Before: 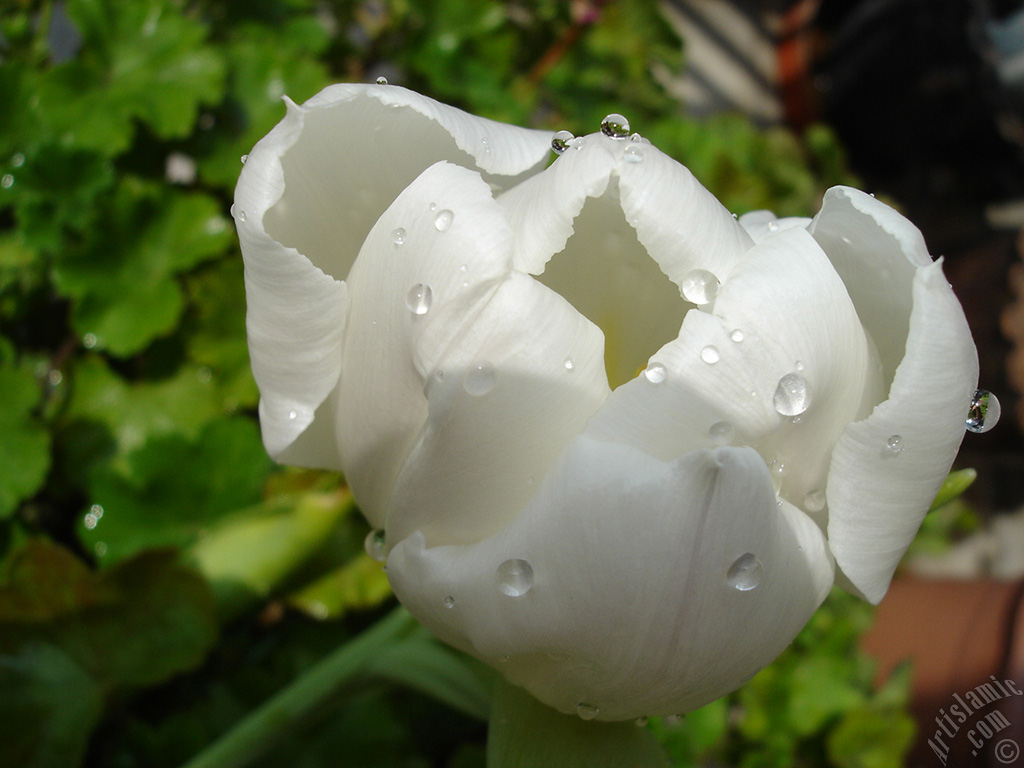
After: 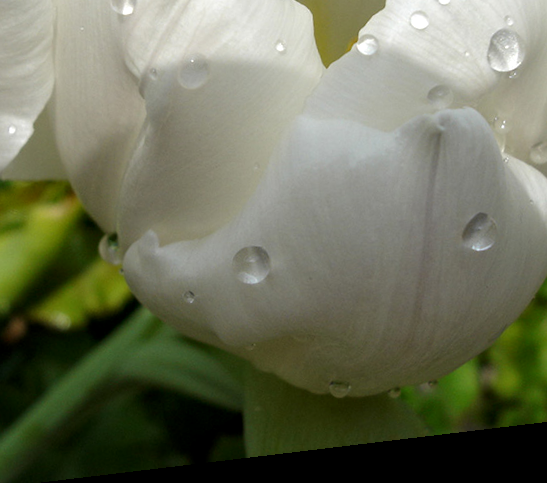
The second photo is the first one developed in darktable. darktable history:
local contrast: on, module defaults
rotate and perspective: rotation -6.83°, automatic cropping off
crop: left 29.672%, top 41.786%, right 20.851%, bottom 3.487%
